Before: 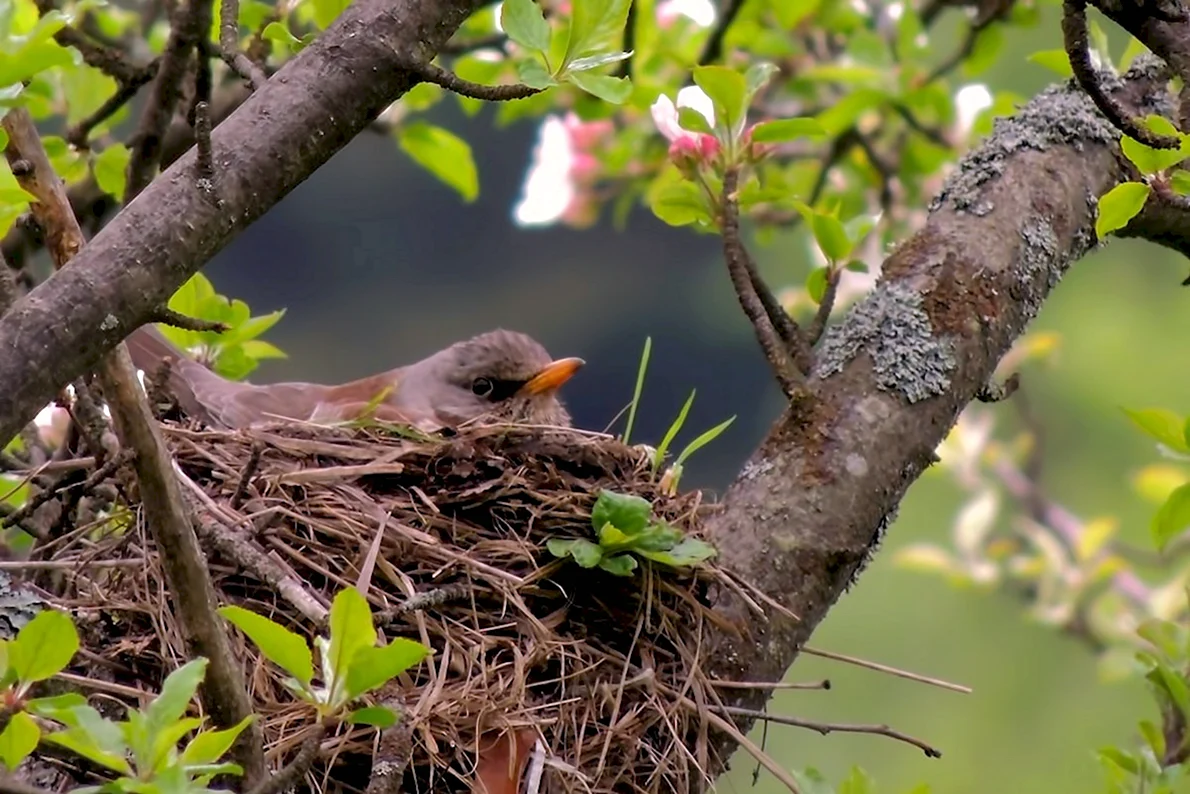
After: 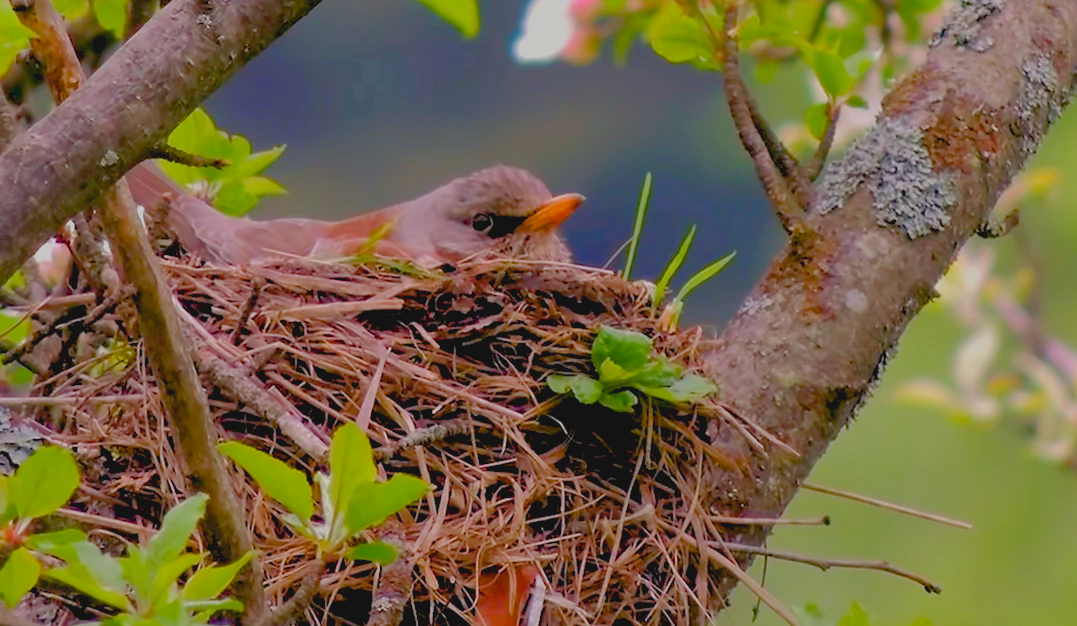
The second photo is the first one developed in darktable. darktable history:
exposure: black level correction 0.001, compensate exposure bias true, compensate highlight preservation false
crop: top 20.78%, right 9.418%, bottom 0.295%
contrast brightness saturation: contrast -0.094, brightness 0.042, saturation 0.076
color balance rgb: shadows lift › hue 87.69°, global offset › luminance -0.305%, global offset › hue 260.47°, perceptual saturation grading › global saturation 20%, perceptual saturation grading › highlights -24.792%, perceptual saturation grading › shadows 49.49%, contrast -29.911%
